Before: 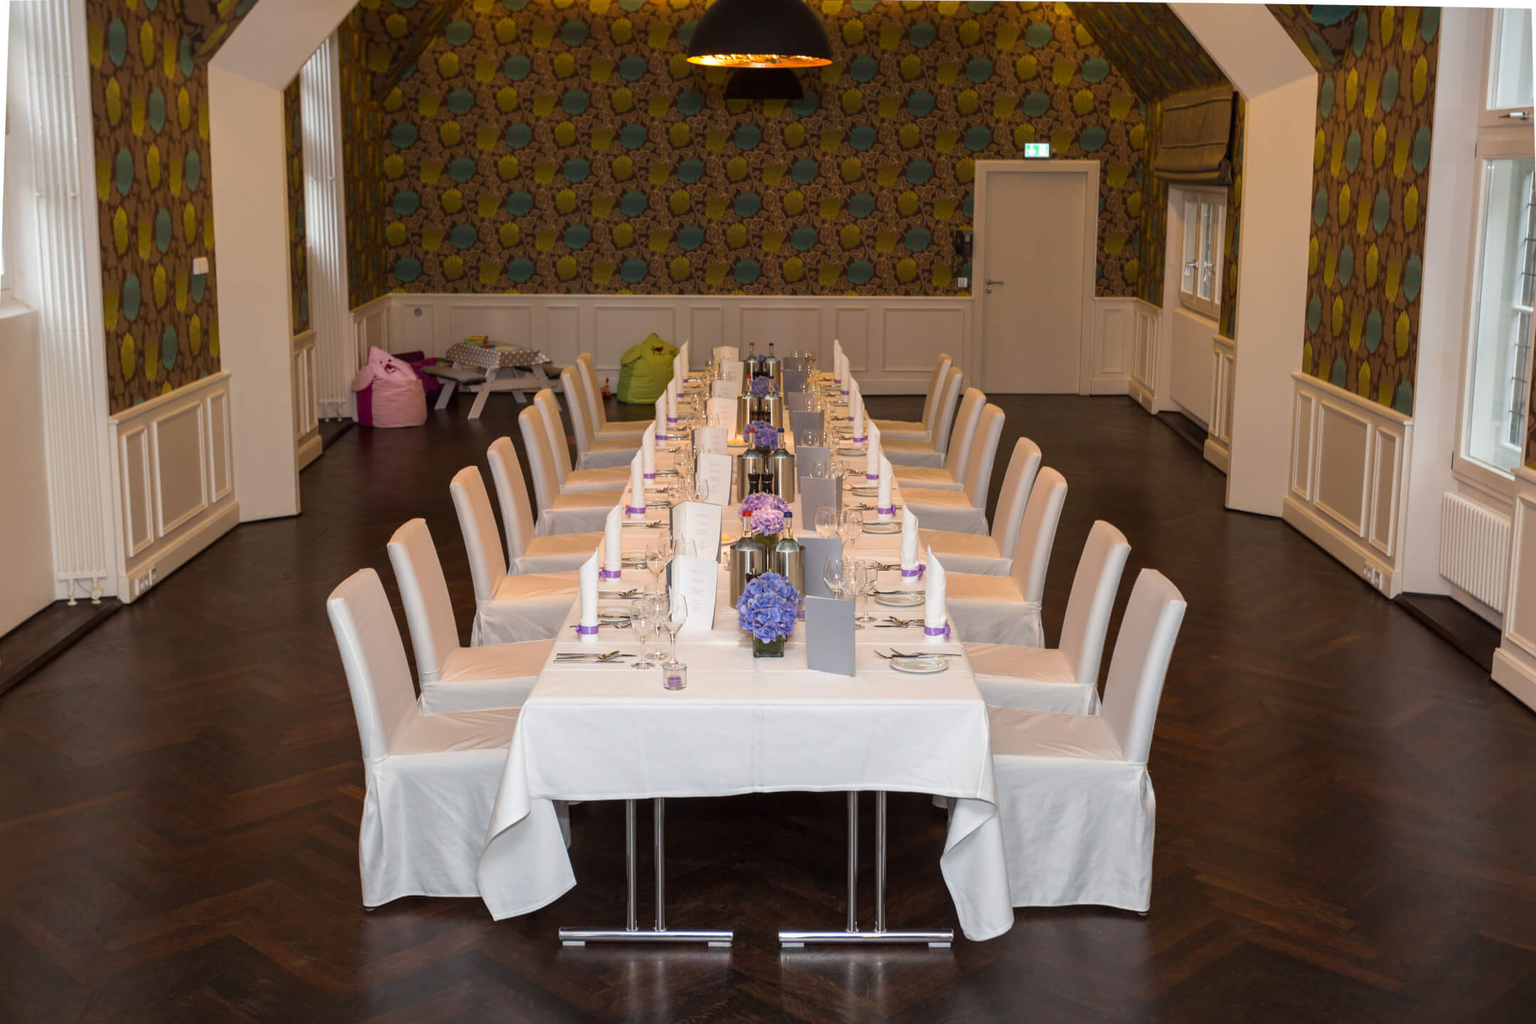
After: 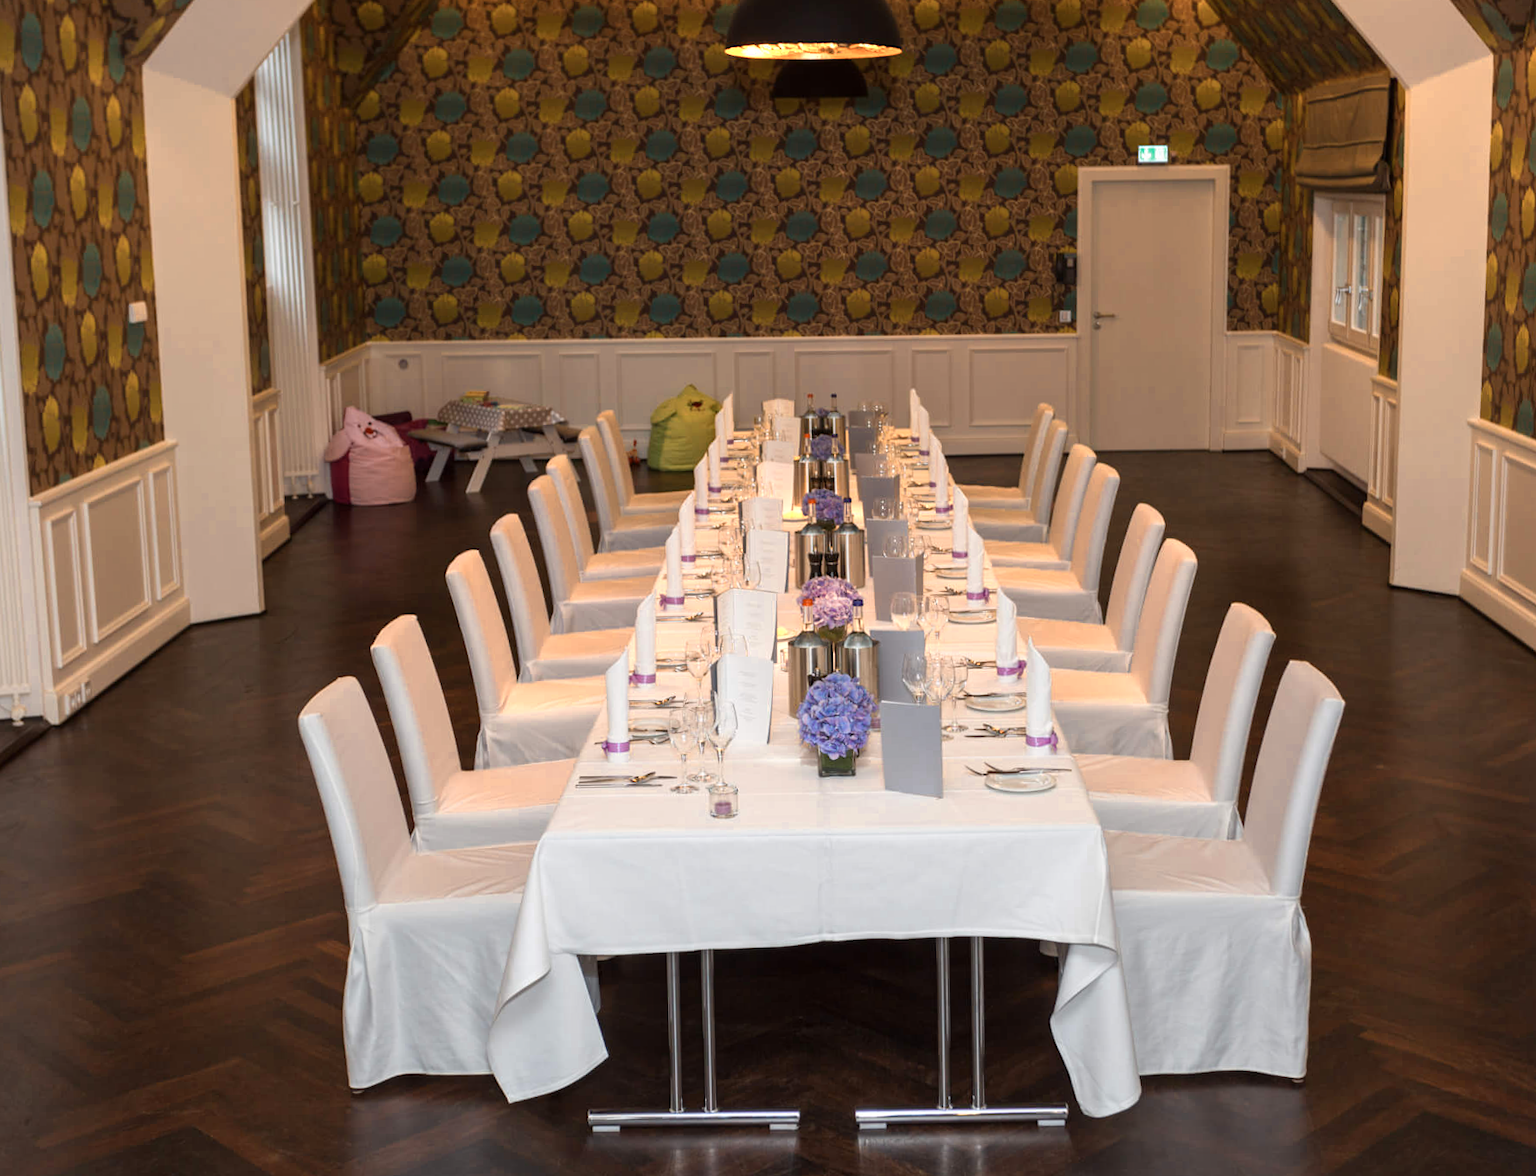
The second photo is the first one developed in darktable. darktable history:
crop and rotate: angle 1°, left 4.281%, top 0.642%, right 11.383%, bottom 2.486%
color zones: curves: ch0 [(0.018, 0.548) (0.197, 0.654) (0.425, 0.447) (0.605, 0.658) (0.732, 0.579)]; ch1 [(0.105, 0.531) (0.224, 0.531) (0.386, 0.39) (0.618, 0.456) (0.732, 0.456) (0.956, 0.421)]; ch2 [(0.039, 0.583) (0.215, 0.465) (0.399, 0.544) (0.465, 0.548) (0.614, 0.447) (0.724, 0.43) (0.882, 0.623) (0.956, 0.632)]
